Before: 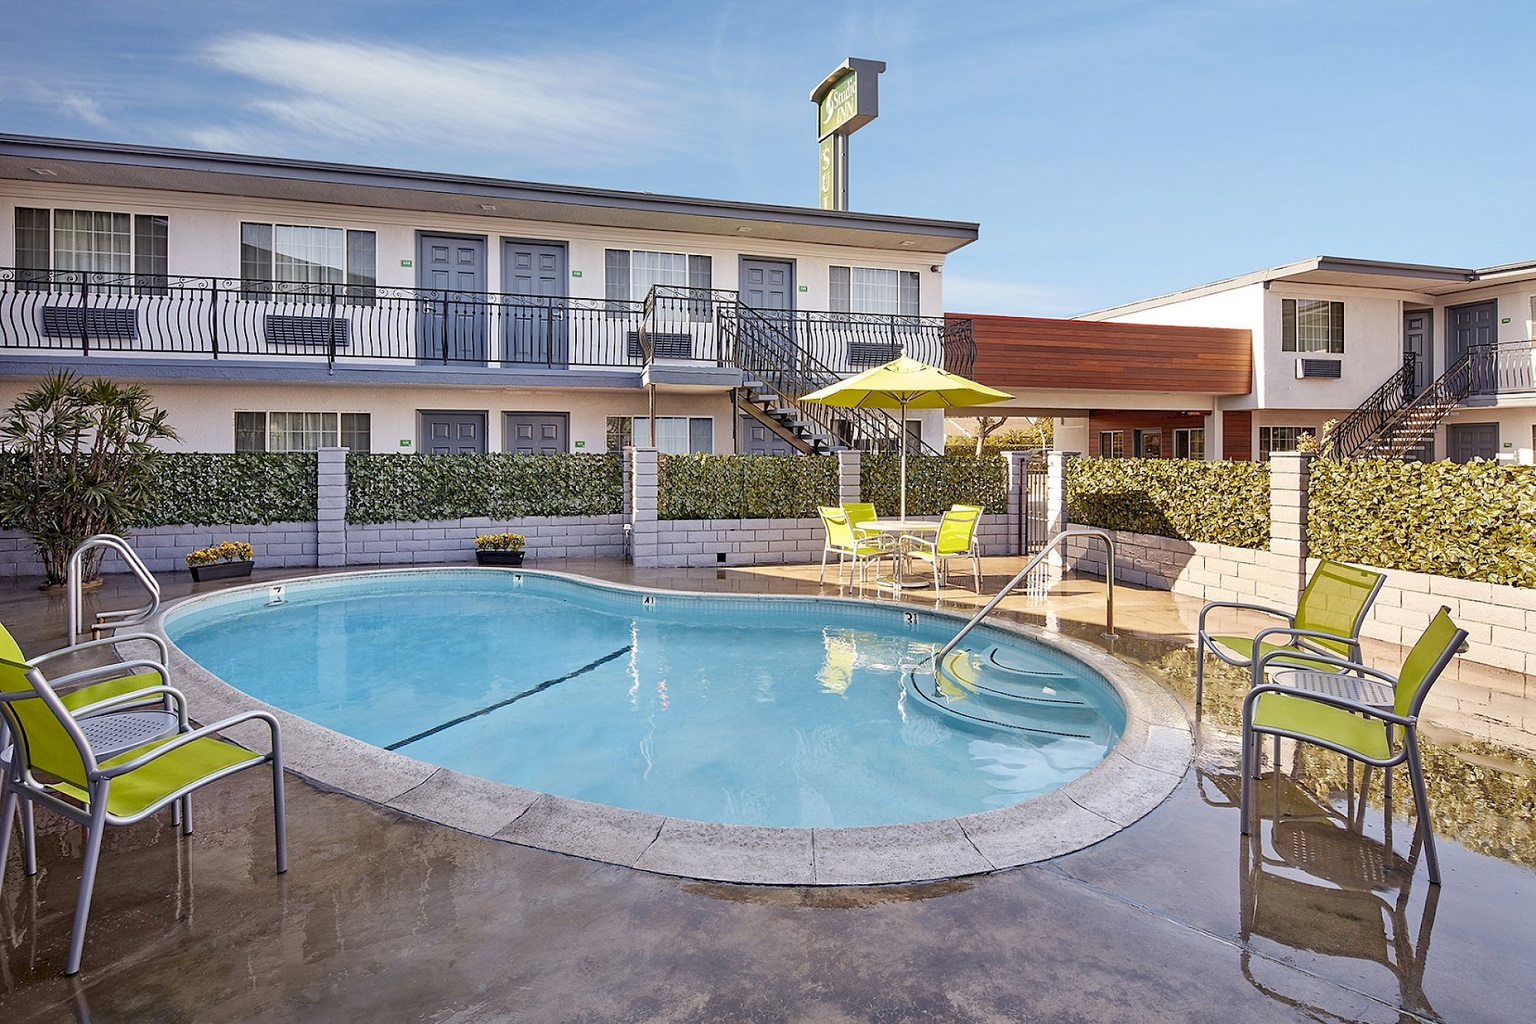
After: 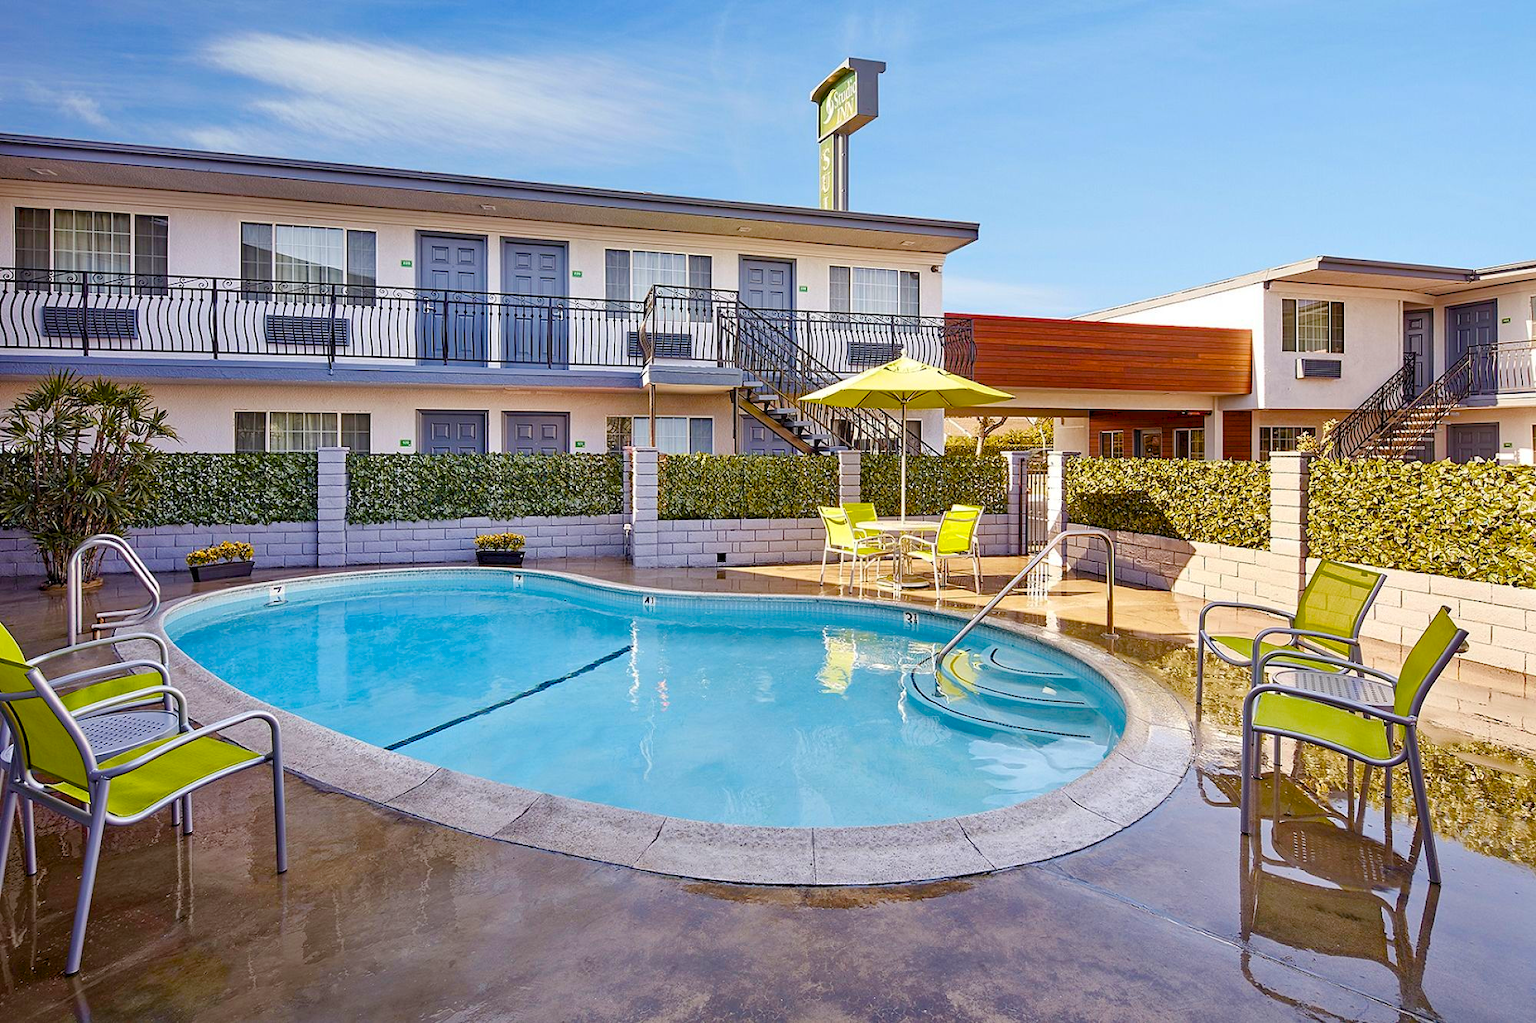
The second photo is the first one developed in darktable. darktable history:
tone equalizer: on, module defaults
rgb levels: preserve colors max RGB
color balance rgb: perceptual saturation grading › global saturation 20%, perceptual saturation grading › highlights -25%, perceptual saturation grading › shadows 50.52%, global vibrance 40.24%
